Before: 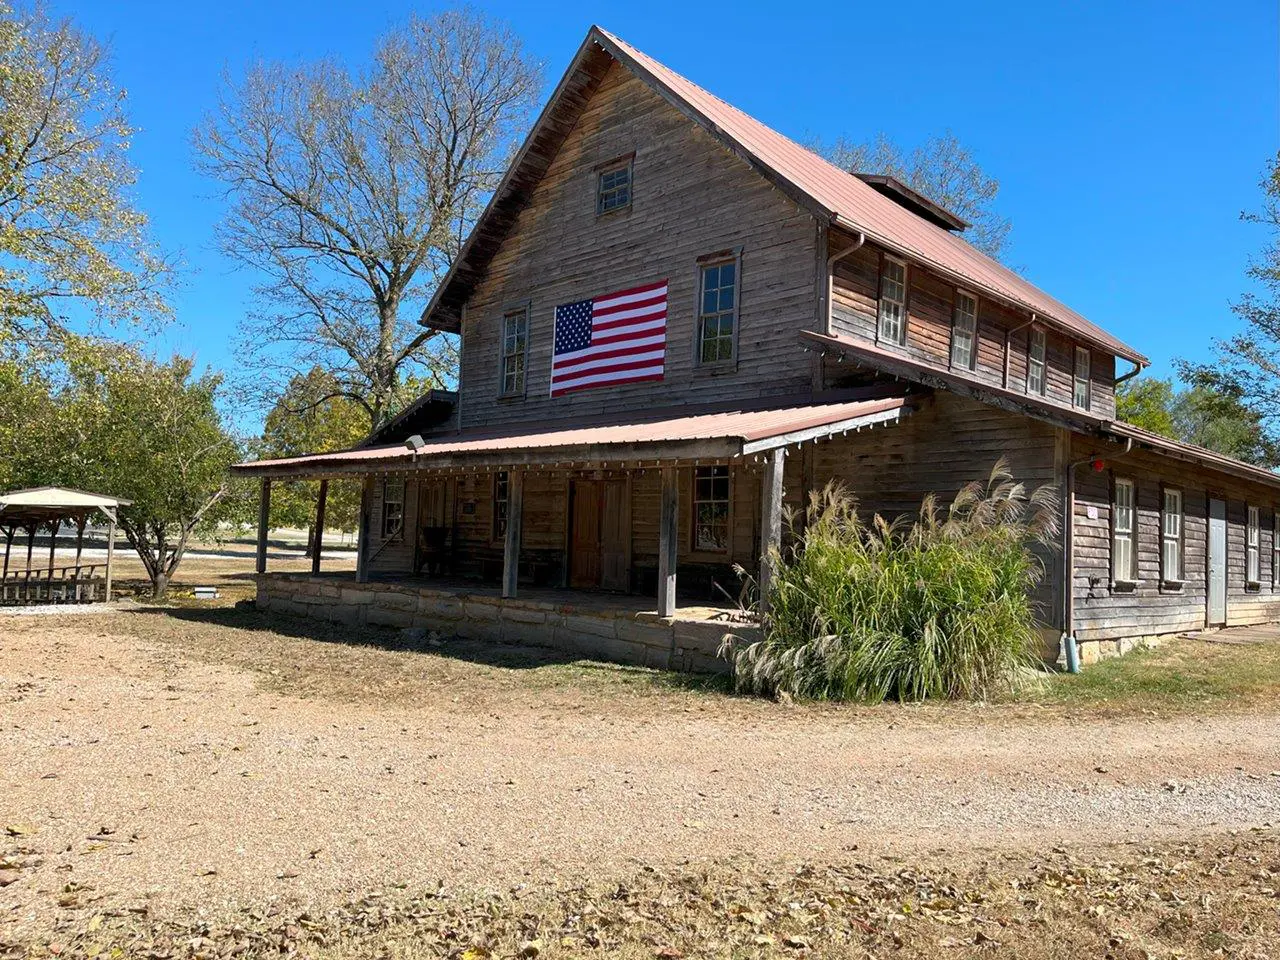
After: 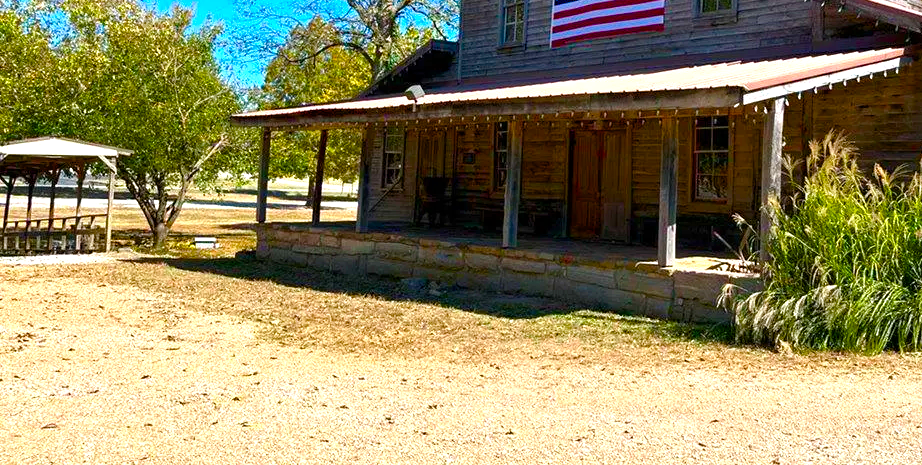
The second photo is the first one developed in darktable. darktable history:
color balance rgb: linear chroma grading › shadows -2.2%, linear chroma grading › highlights -15%, linear chroma grading › global chroma -10%, linear chroma grading › mid-tones -10%, perceptual saturation grading › global saturation 45%, perceptual saturation grading › highlights -50%, perceptual saturation grading › shadows 30%, perceptual brilliance grading › global brilliance 18%, global vibrance 45%
crop: top 36.498%, right 27.964%, bottom 14.995%
color zones: curves: ch0 [(0, 0.613) (0.01, 0.613) (0.245, 0.448) (0.498, 0.529) (0.642, 0.665) (0.879, 0.777) (0.99, 0.613)]; ch1 [(0, 0) (0.143, 0) (0.286, 0) (0.429, 0) (0.571, 0) (0.714, 0) (0.857, 0)], mix -121.96%
